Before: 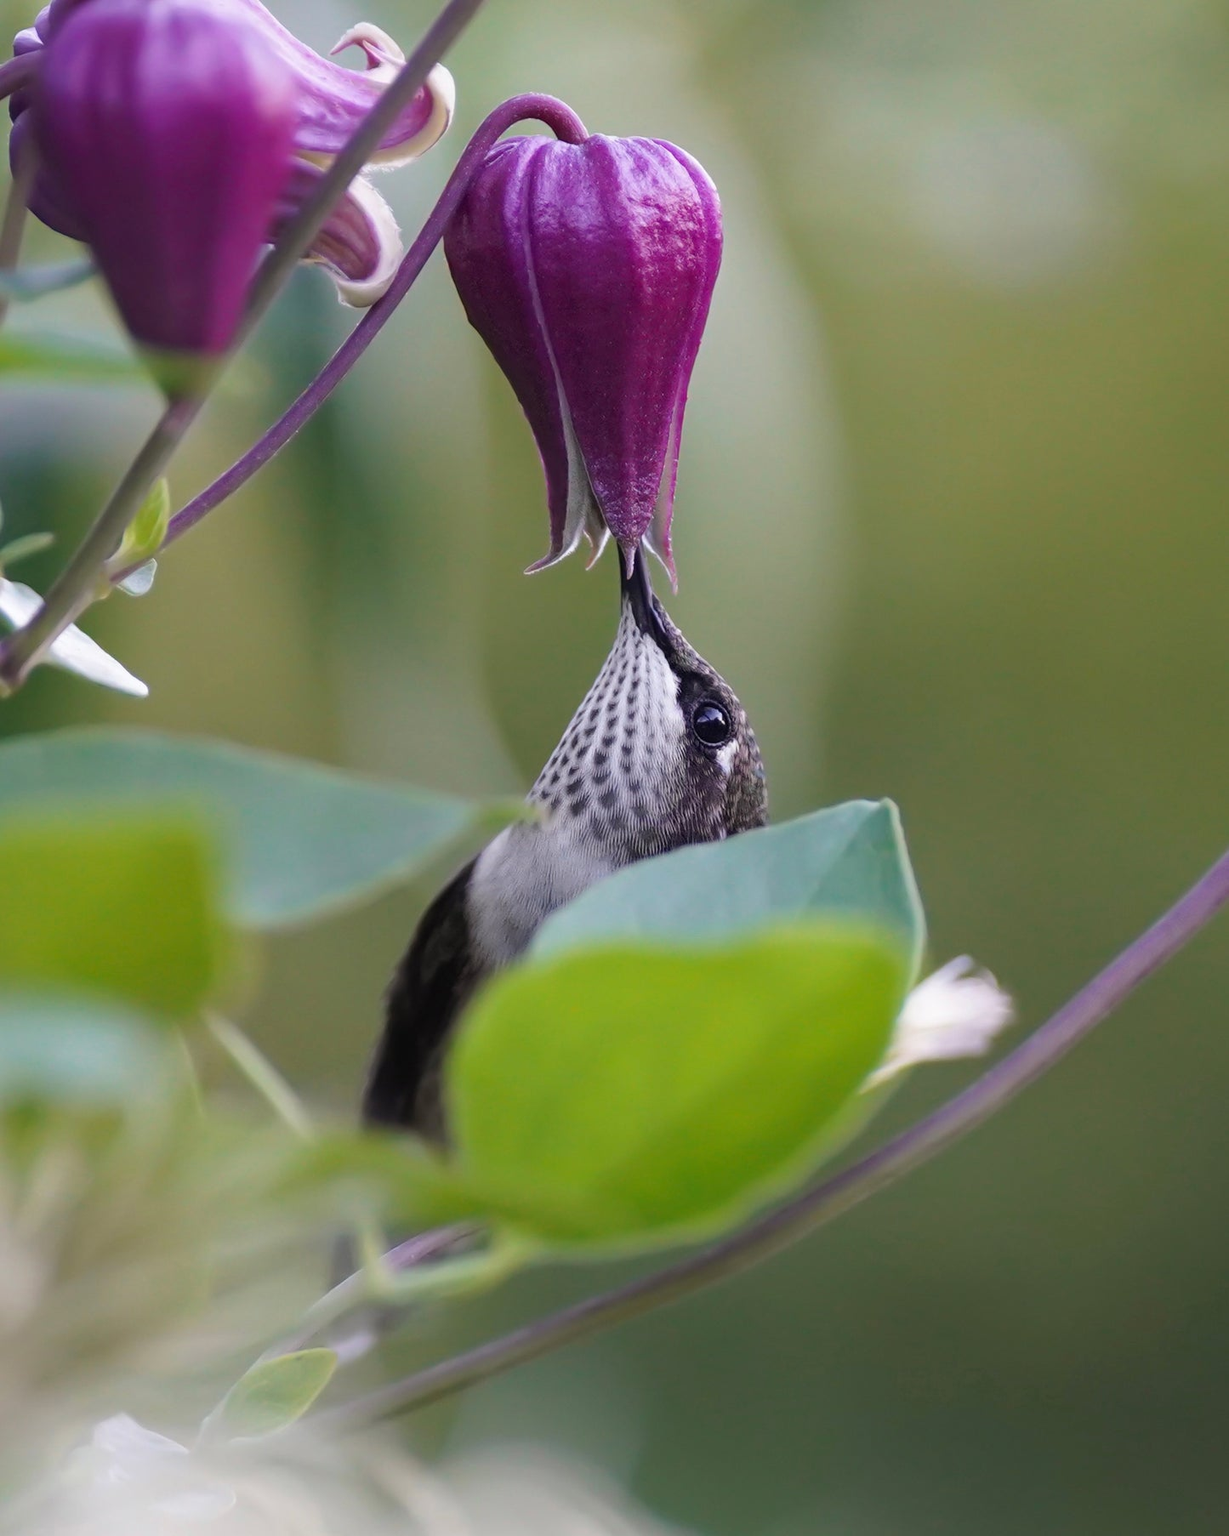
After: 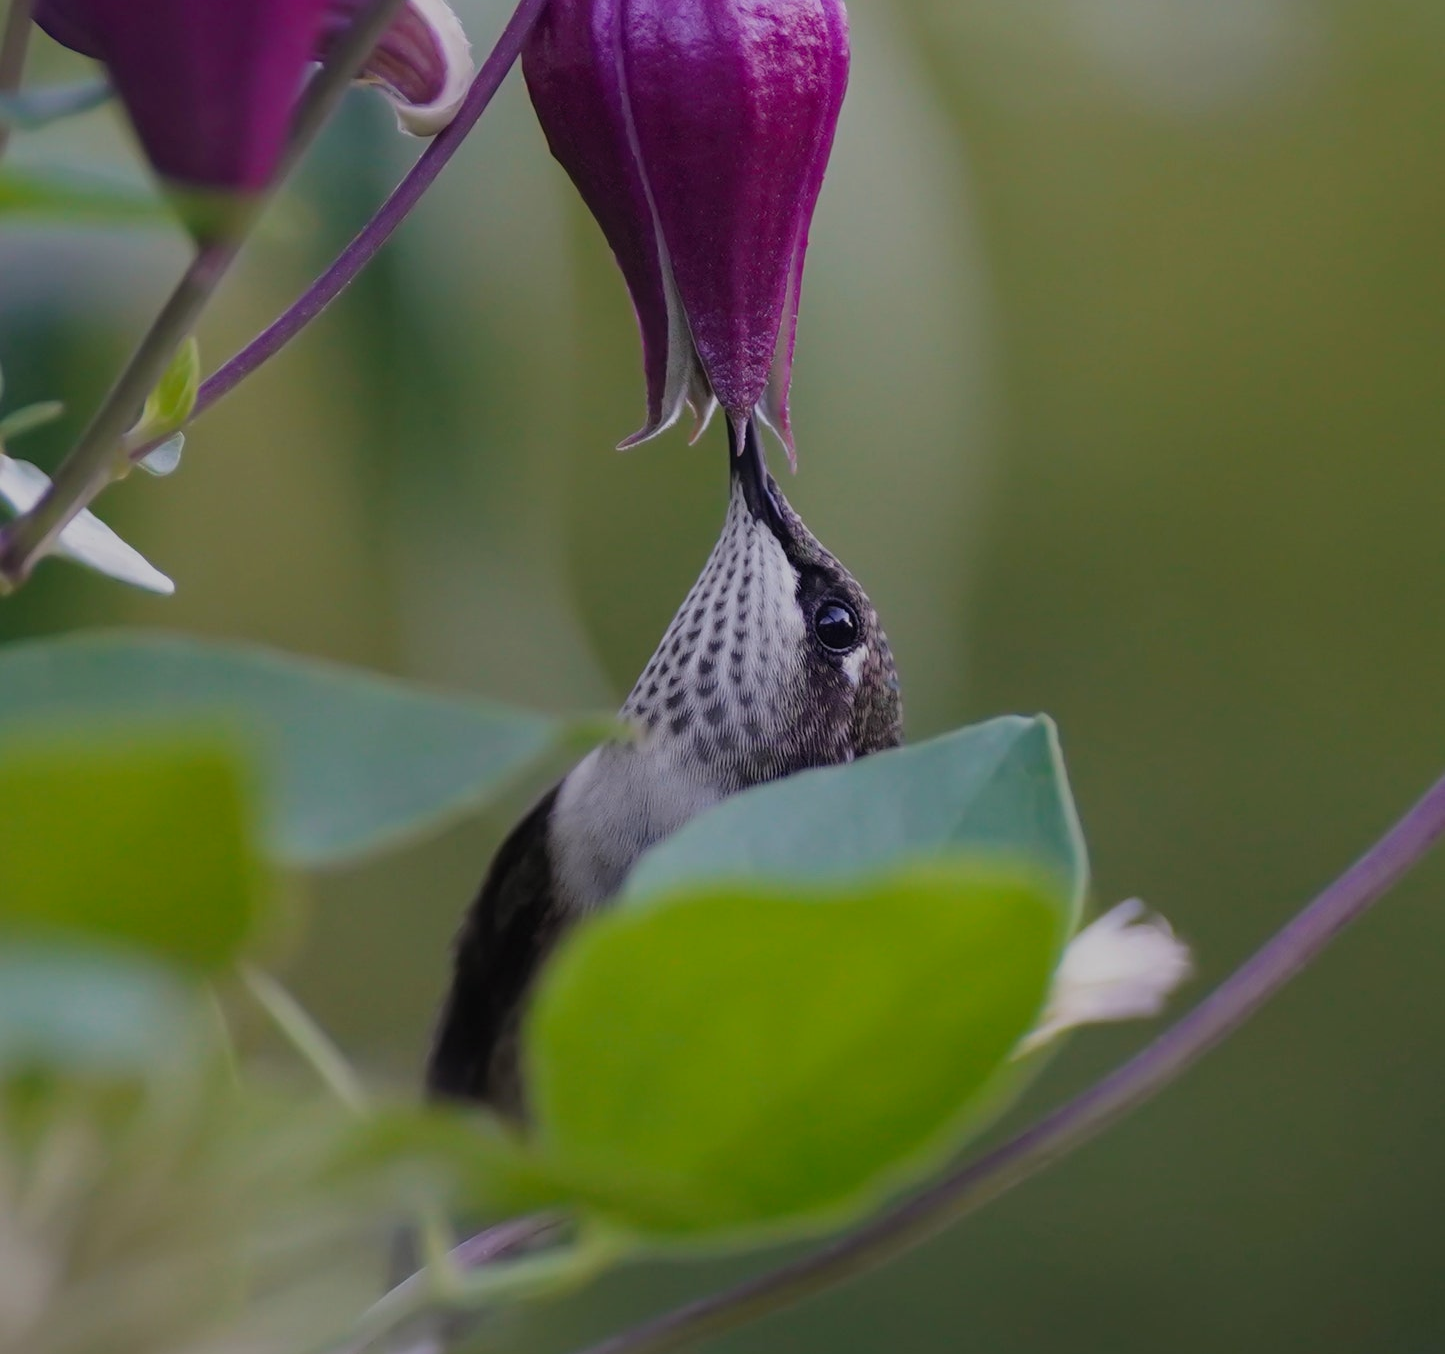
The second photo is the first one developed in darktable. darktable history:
contrast brightness saturation: contrast 0.07, brightness 0.08, saturation 0.18
crop and rotate: top 12.5%, bottom 12.5%
exposure: exposure -1 EV, compensate highlight preservation false
